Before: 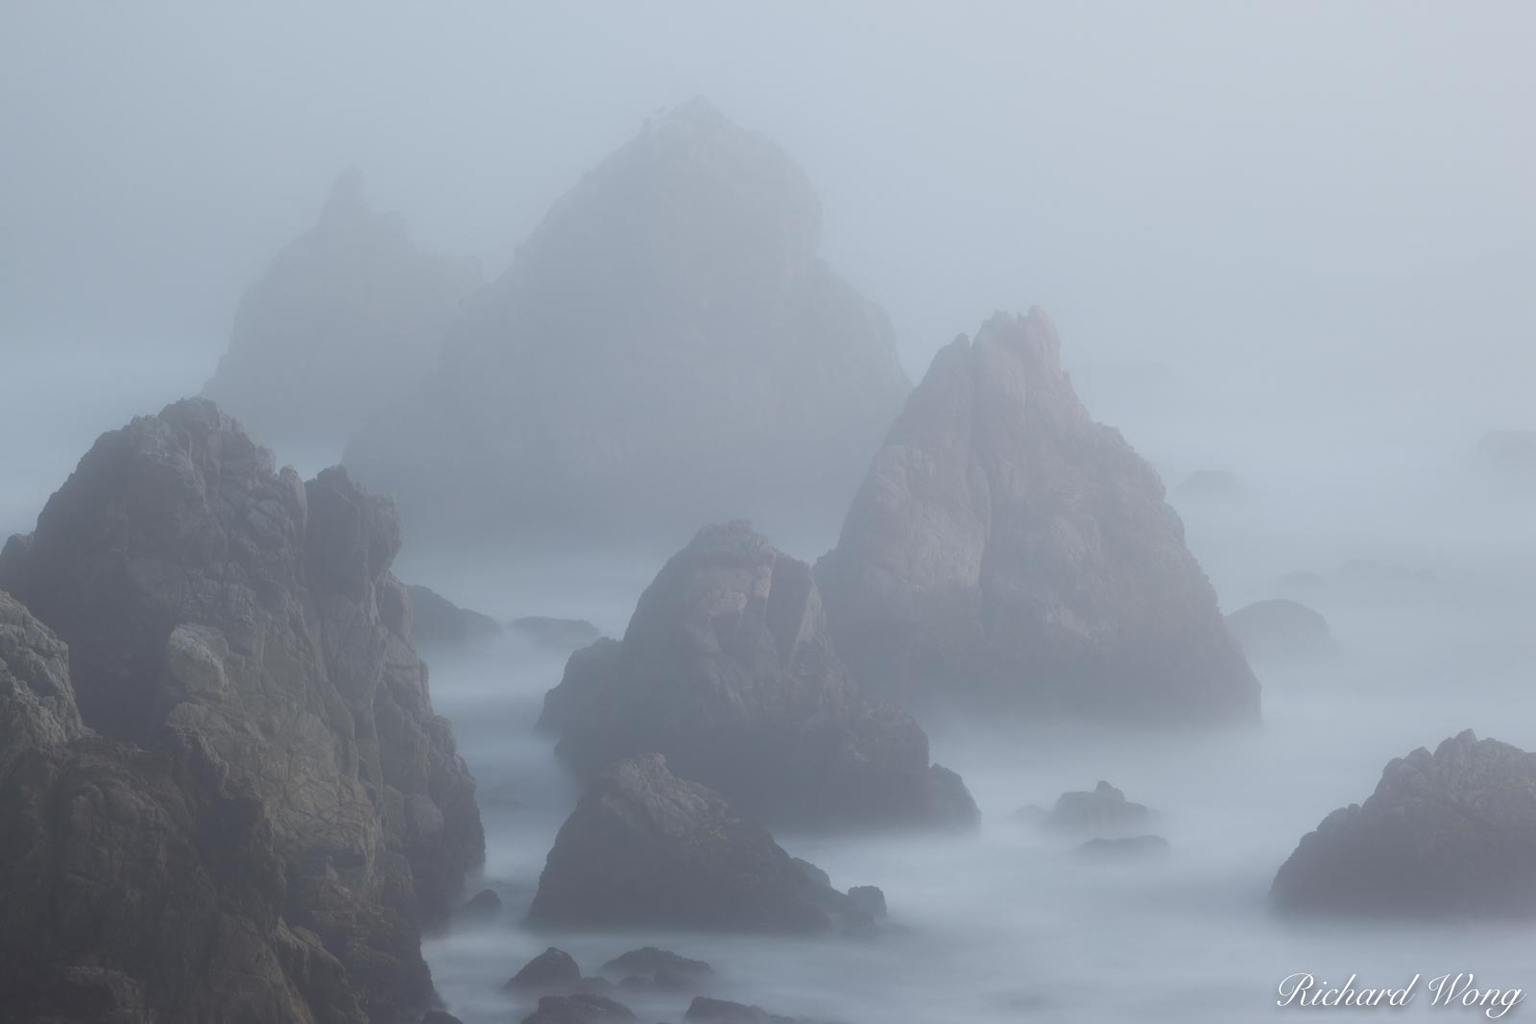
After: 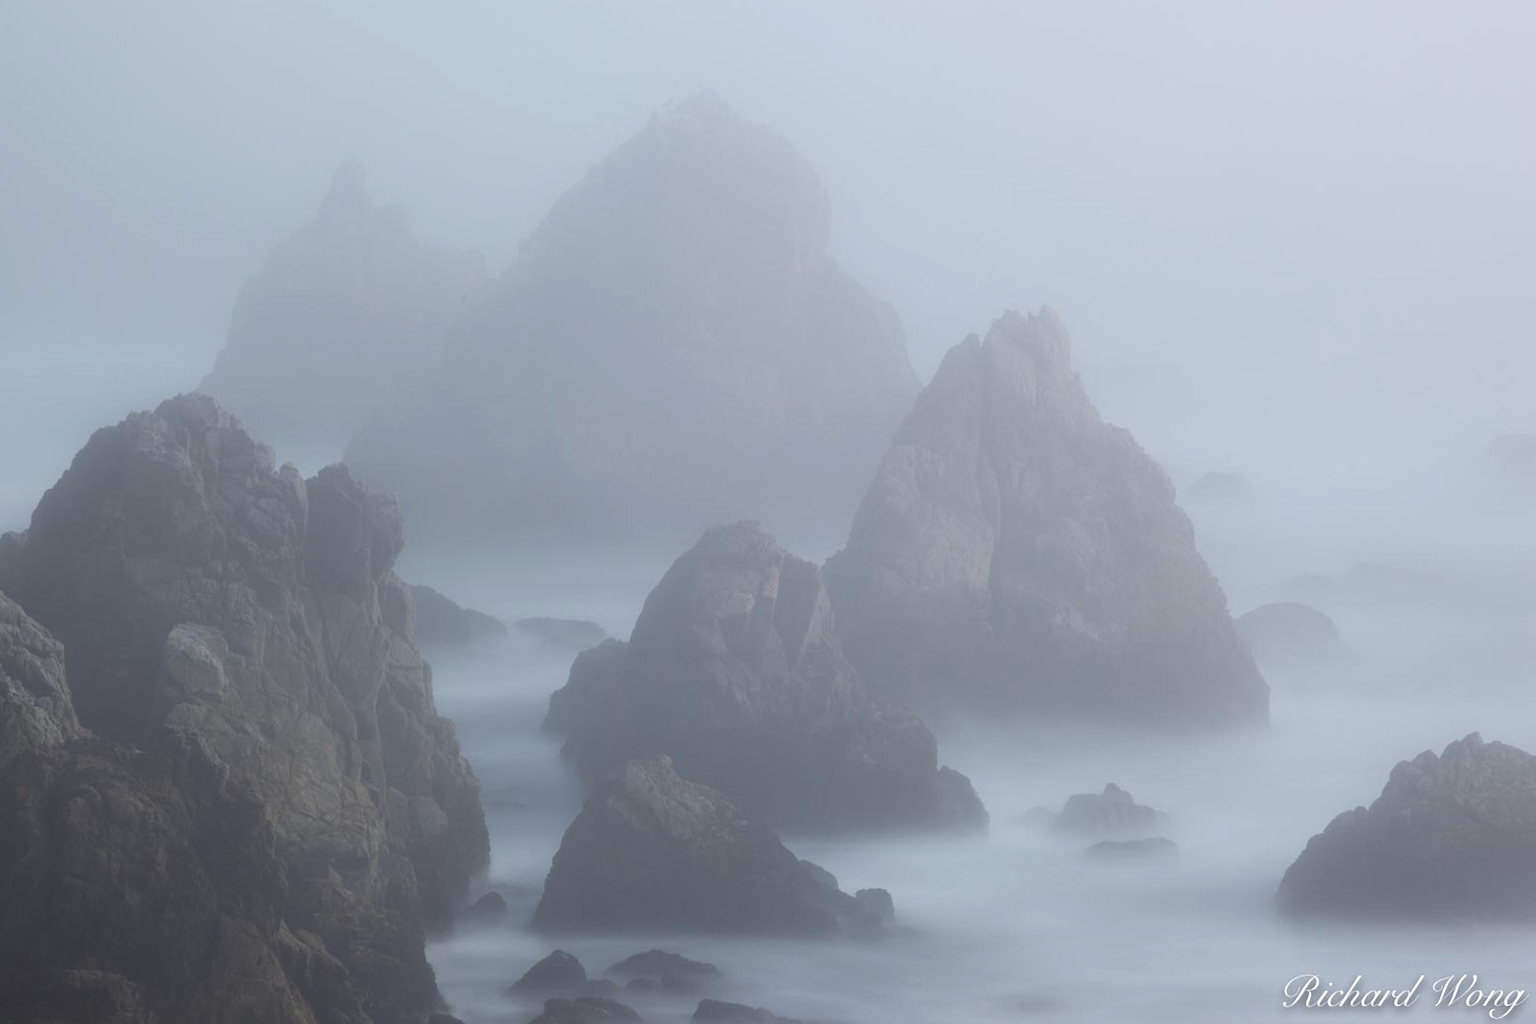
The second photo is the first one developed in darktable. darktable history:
color balance rgb: shadows lift › luminance -10%, highlights gain › luminance 10%, saturation formula JzAzBz (2021)
rotate and perspective: rotation 0.174°, lens shift (vertical) 0.013, lens shift (horizontal) 0.019, shear 0.001, automatic cropping original format, crop left 0.007, crop right 0.991, crop top 0.016, crop bottom 0.997
